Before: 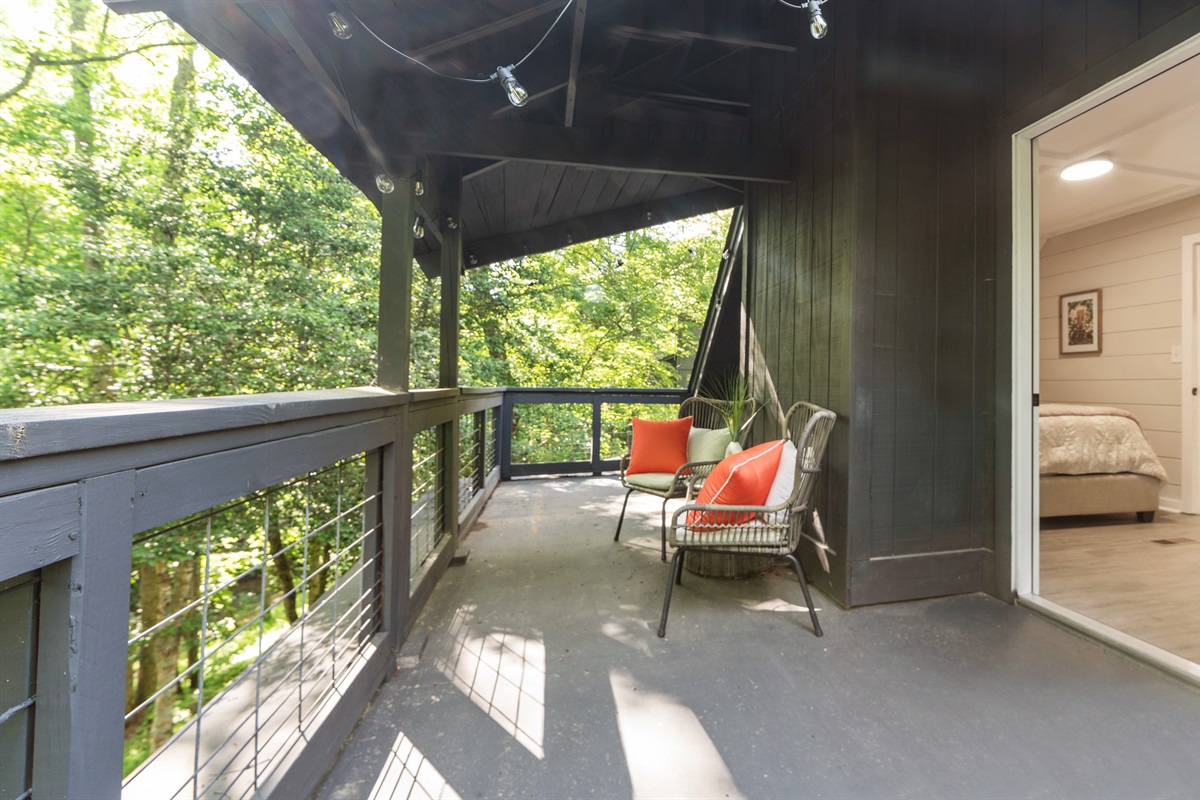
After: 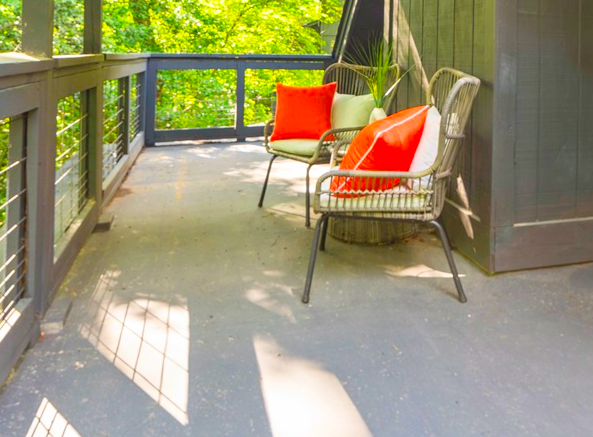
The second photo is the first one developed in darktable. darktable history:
contrast brightness saturation: contrast 0.07, brightness 0.18, saturation 0.4
crop: left 29.672%, top 41.786%, right 20.851%, bottom 3.487%
color balance rgb: linear chroma grading › global chroma 15%, perceptual saturation grading › global saturation 30%
